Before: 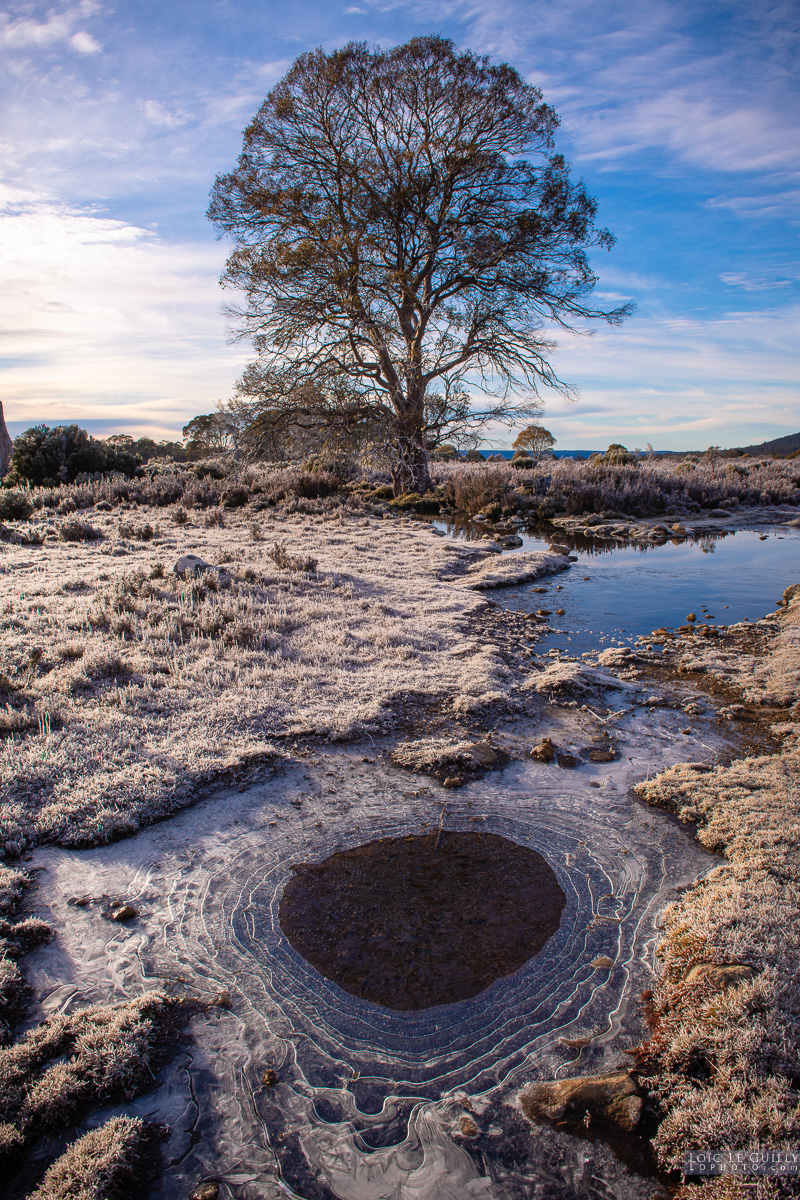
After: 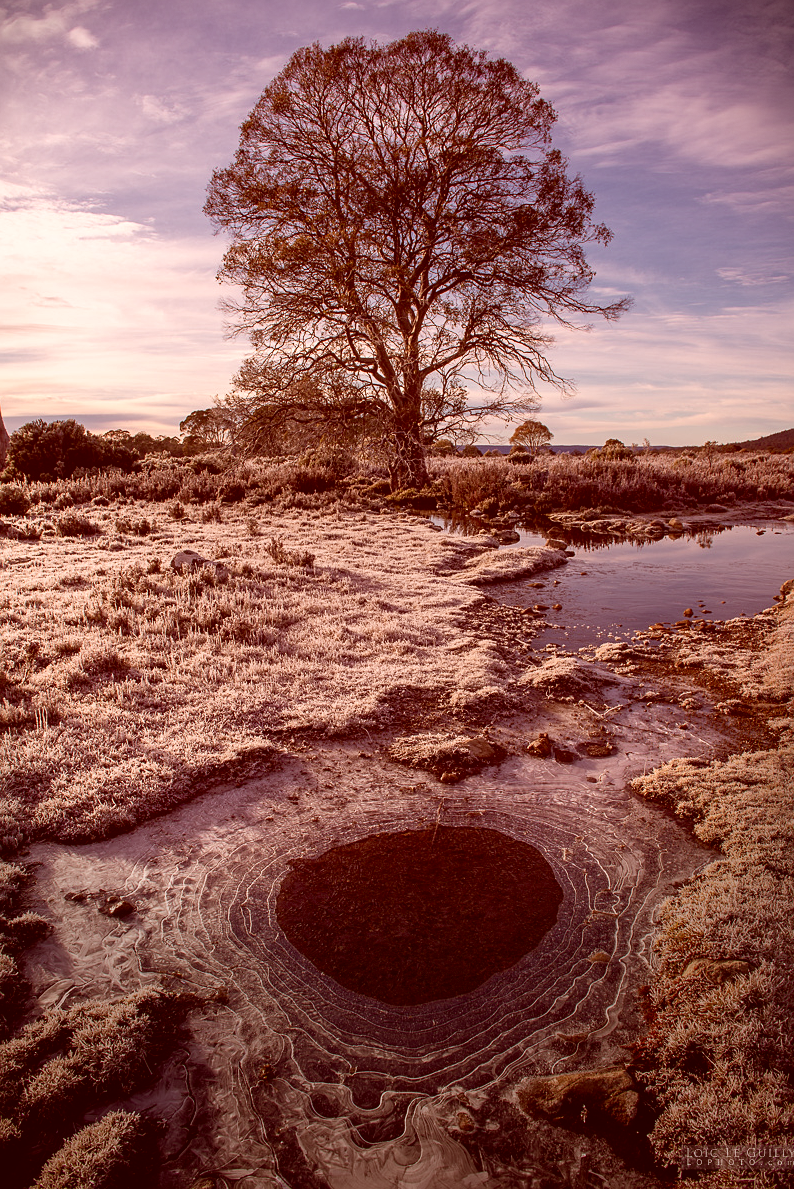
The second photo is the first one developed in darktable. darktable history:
vignetting: fall-off start 68.33%, fall-off radius 30%, saturation 0.042, center (-0.066, -0.311), width/height ratio 0.992, shape 0.85, dithering 8-bit output
contrast brightness saturation: saturation -0.05
color correction: highlights a* 9.03, highlights b* 8.71, shadows a* 40, shadows b* 40, saturation 0.8
crop: left 0.434%, top 0.485%, right 0.244%, bottom 0.386%
sharpen: radius 1.272, amount 0.305, threshold 0
